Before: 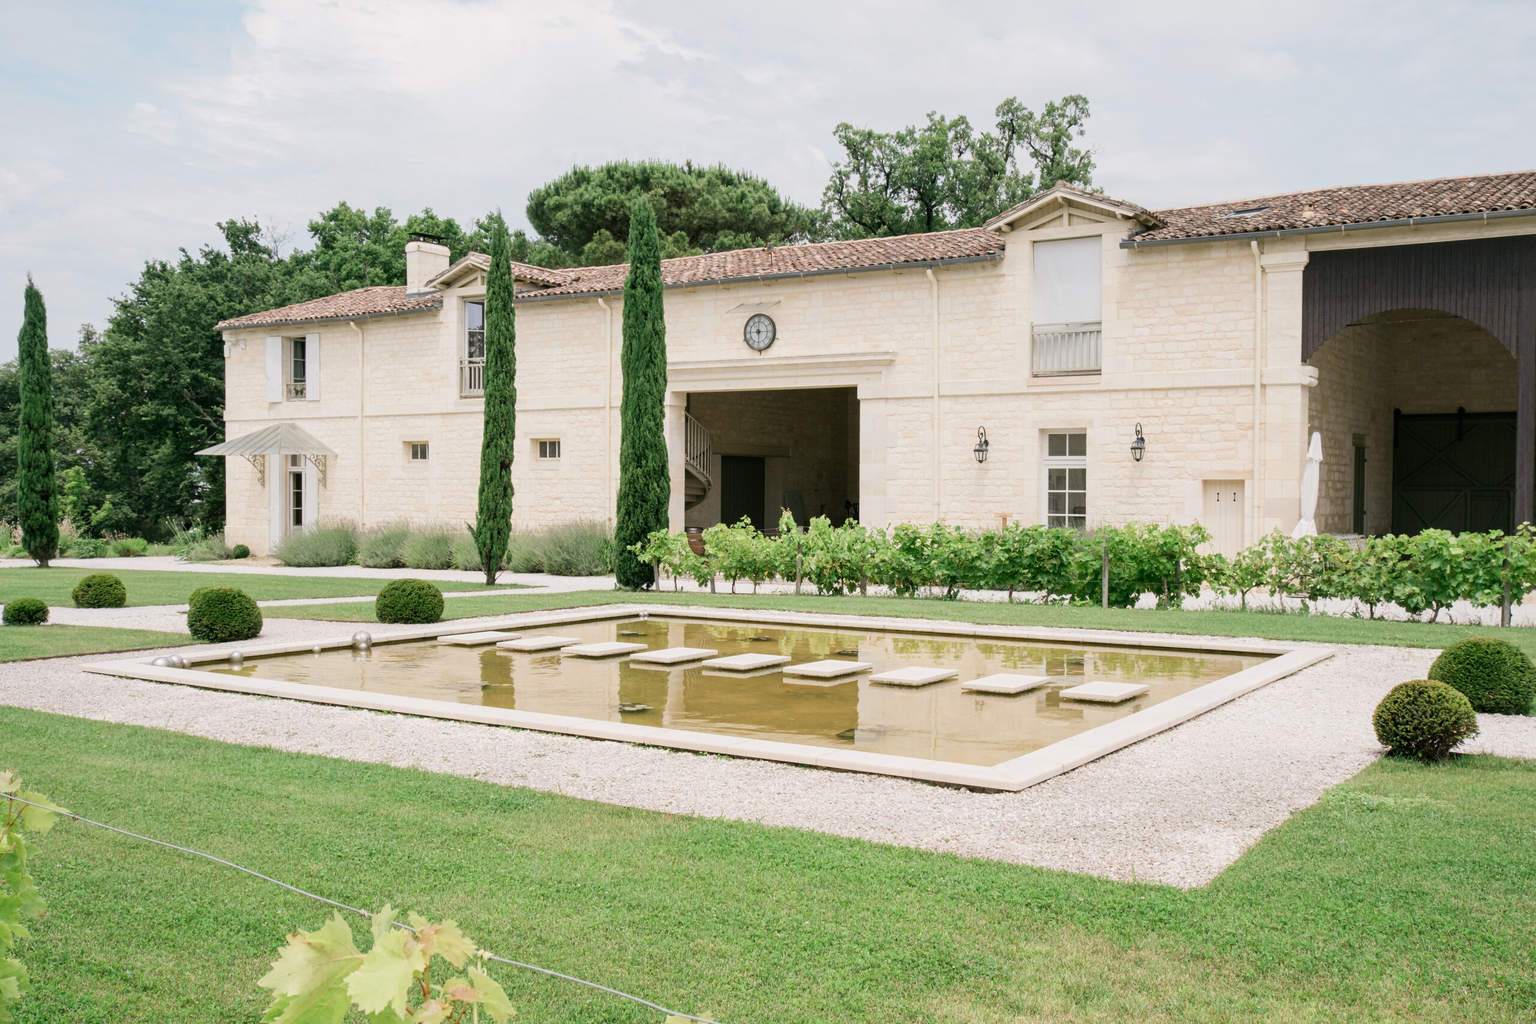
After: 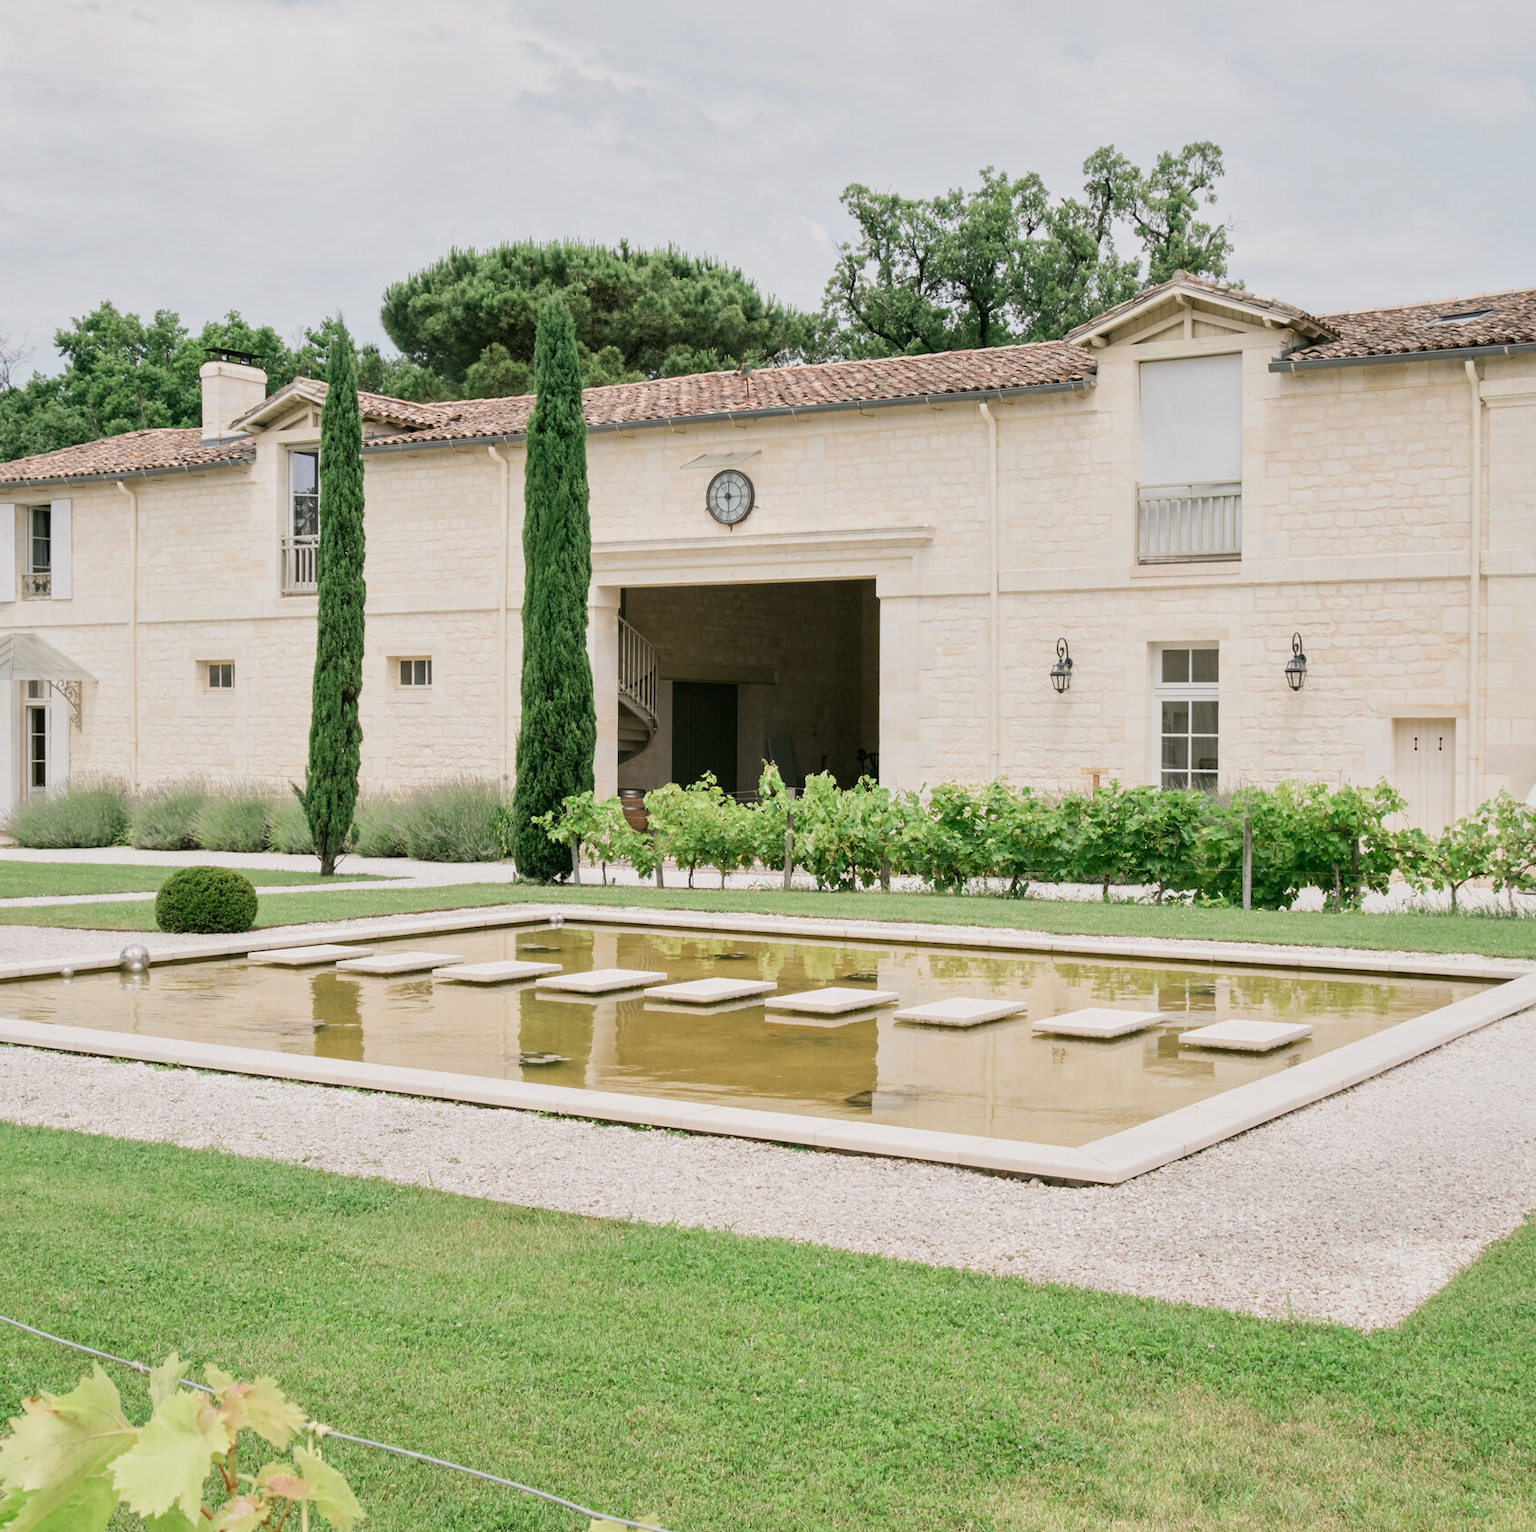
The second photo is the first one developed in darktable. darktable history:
crop and rotate: left 17.732%, right 15.423%
tone equalizer: -8 EV -0.002 EV, -7 EV 0.005 EV, -6 EV -0.009 EV, -5 EV 0.011 EV, -4 EV -0.012 EV, -3 EV 0.007 EV, -2 EV -0.062 EV, -1 EV -0.293 EV, +0 EV -0.582 EV, smoothing diameter 2%, edges refinement/feathering 20, mask exposure compensation -1.57 EV, filter diffusion 5
